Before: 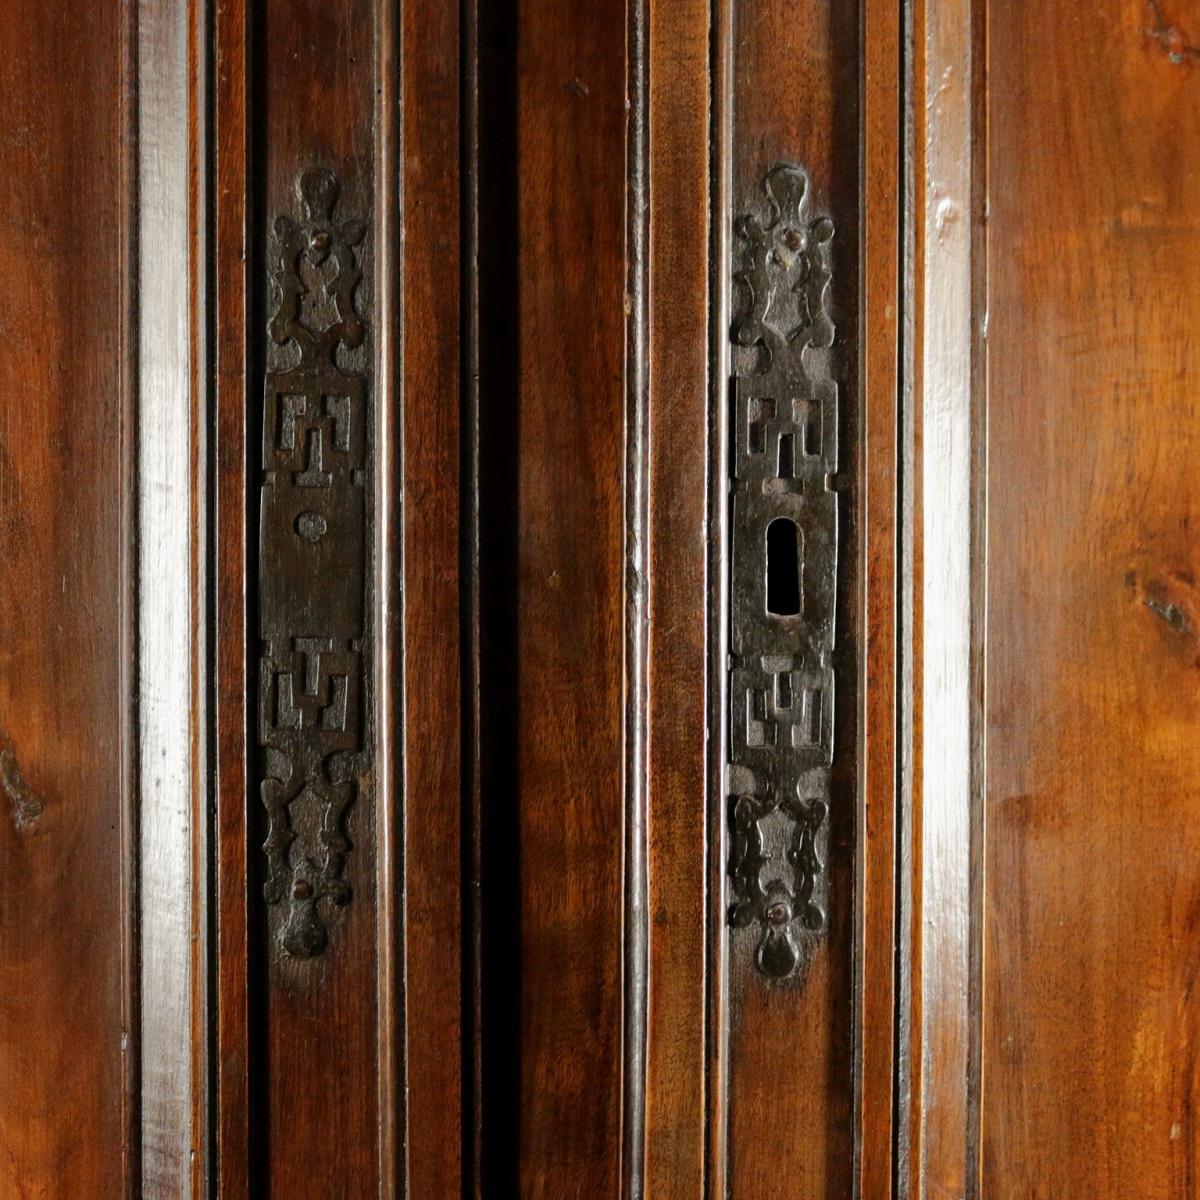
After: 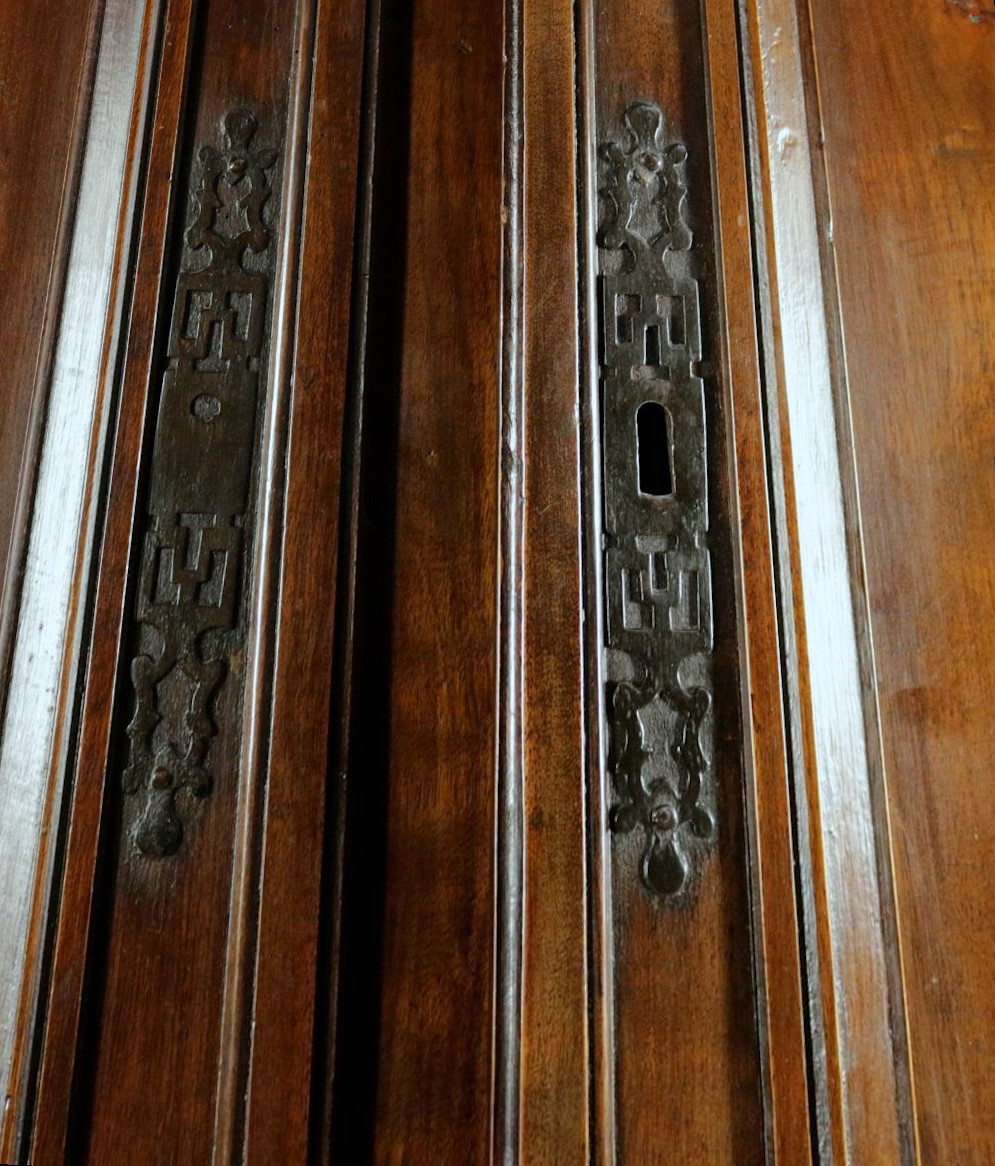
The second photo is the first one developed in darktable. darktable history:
rotate and perspective: rotation 0.72°, lens shift (vertical) -0.352, lens shift (horizontal) -0.051, crop left 0.152, crop right 0.859, crop top 0.019, crop bottom 0.964
white balance: red 0.925, blue 1.046
